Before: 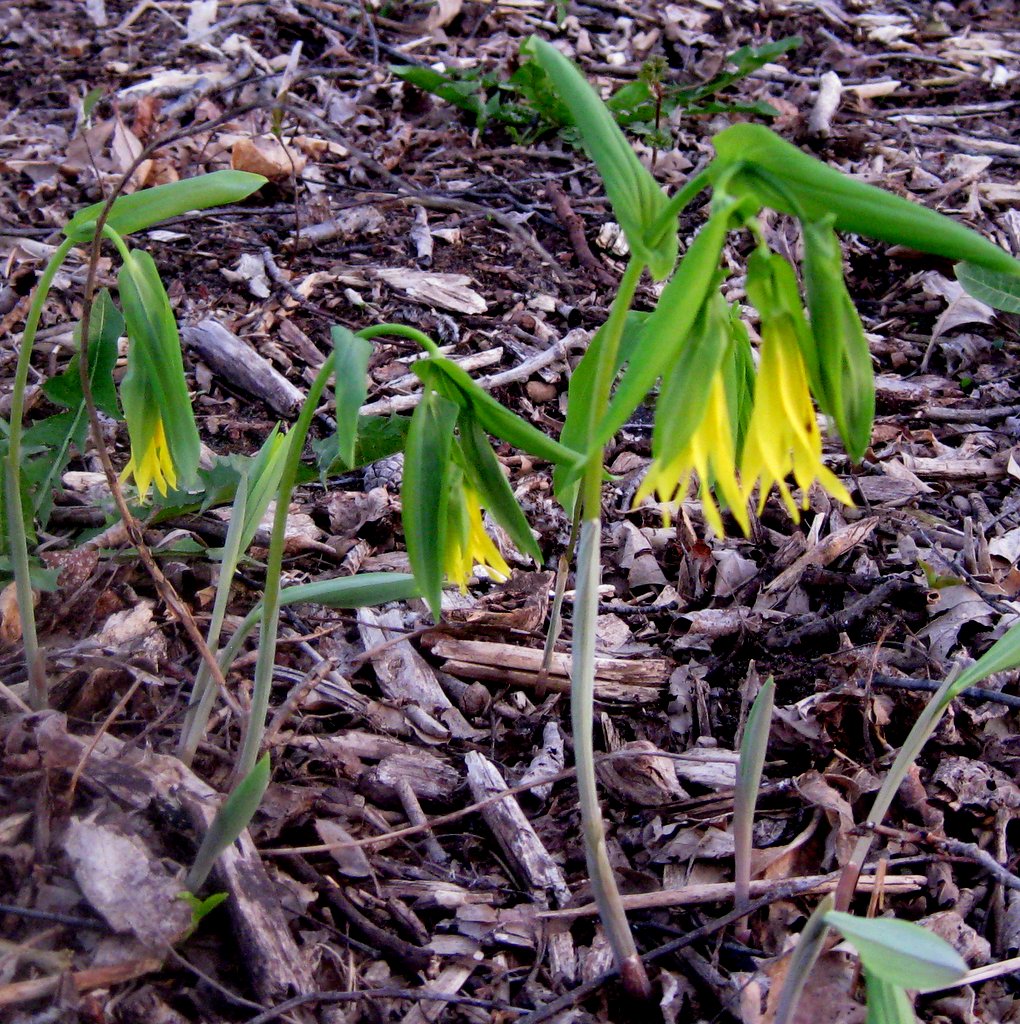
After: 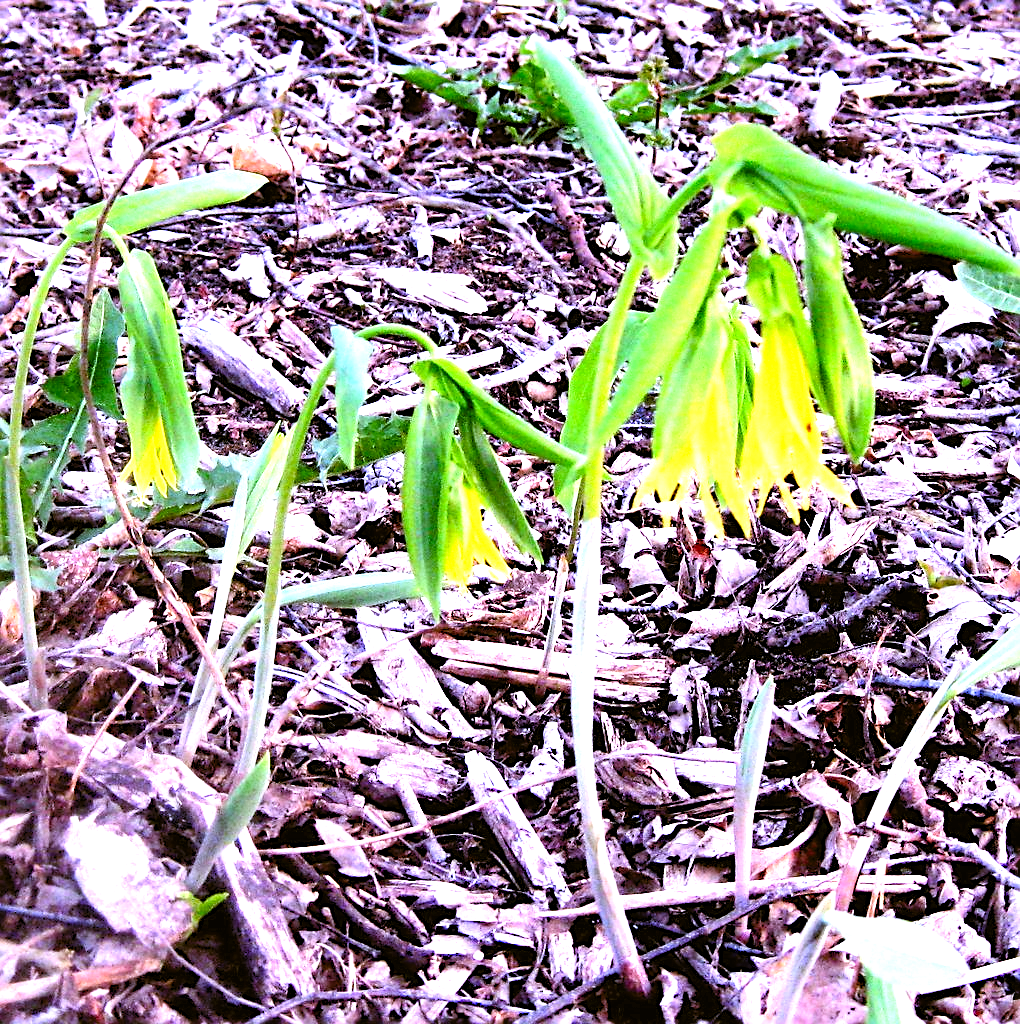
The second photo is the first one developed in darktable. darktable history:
white balance: red 1.042, blue 1.17
sharpen: on, module defaults
base curve: preserve colors none
tone equalizer: -8 EV -1.08 EV, -7 EV -1.01 EV, -6 EV -0.867 EV, -5 EV -0.578 EV, -3 EV 0.578 EV, -2 EV 0.867 EV, -1 EV 1.01 EV, +0 EV 1.08 EV, edges refinement/feathering 500, mask exposure compensation -1.57 EV, preserve details no
levels: levels [0.036, 0.364, 0.827]
color balance: lift [1.004, 1.002, 1.002, 0.998], gamma [1, 1.007, 1.002, 0.993], gain [1, 0.977, 1.013, 1.023], contrast -3.64%
exposure: exposure 0.6 EV, compensate highlight preservation false
